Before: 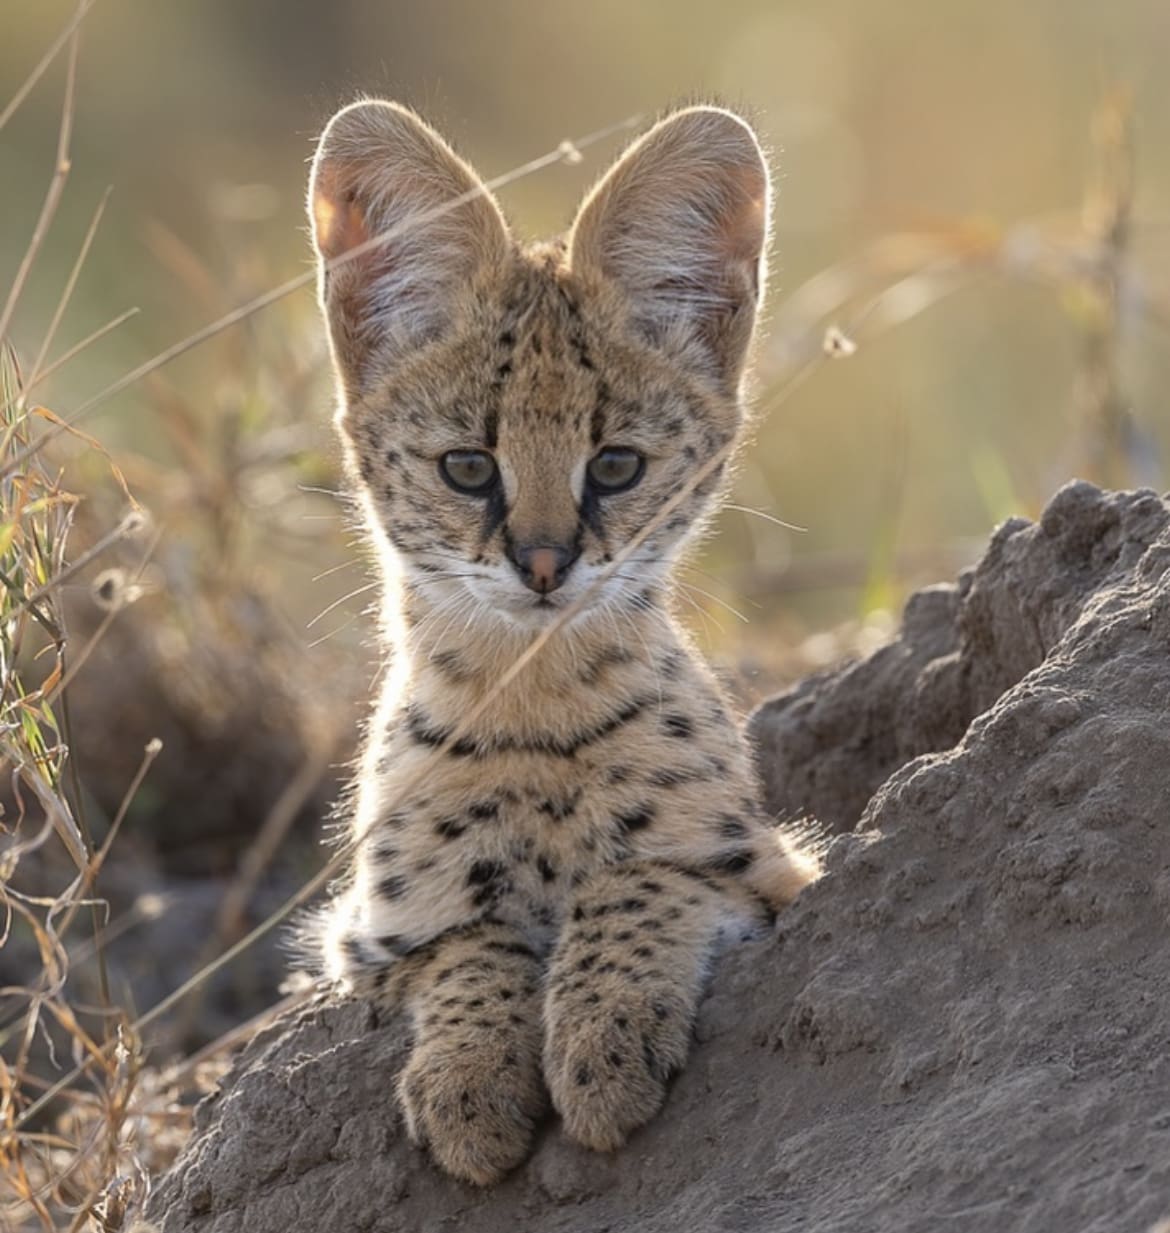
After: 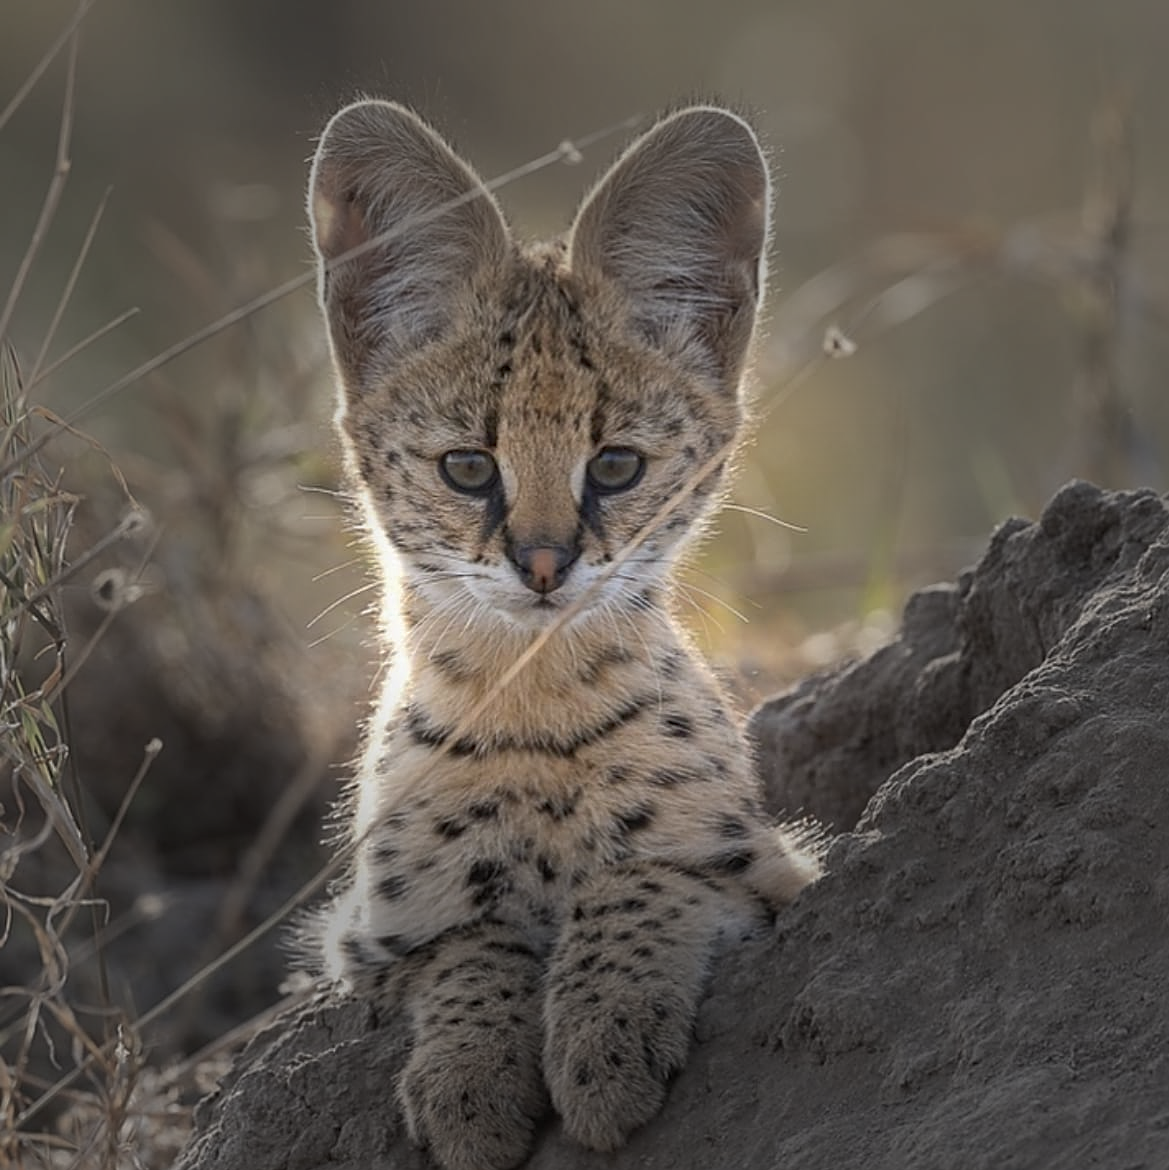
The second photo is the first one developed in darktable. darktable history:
shadows and highlights: on, module defaults
vignetting: fall-off start 31.28%, fall-off radius 34.64%, brightness -0.575
crop and rotate: top 0%, bottom 5.097%
sharpen: on, module defaults
